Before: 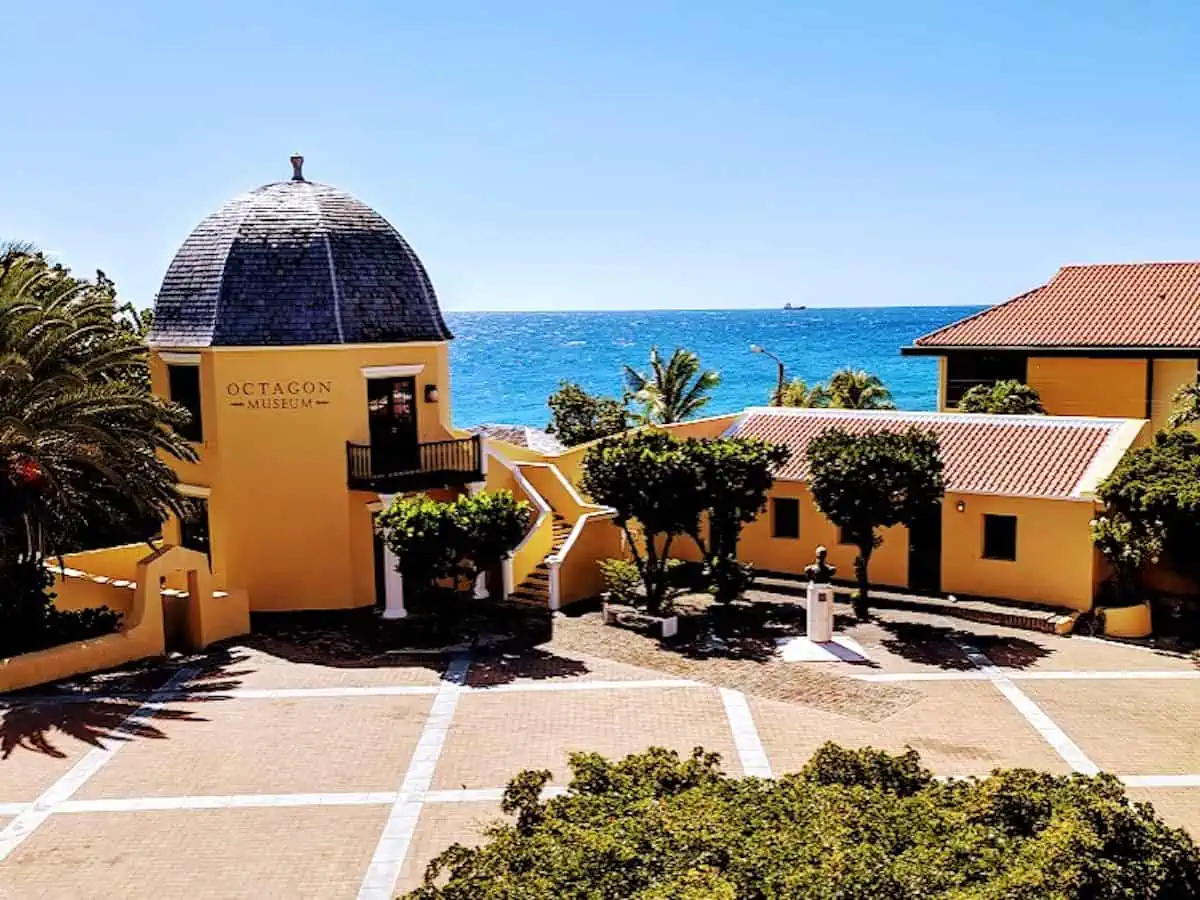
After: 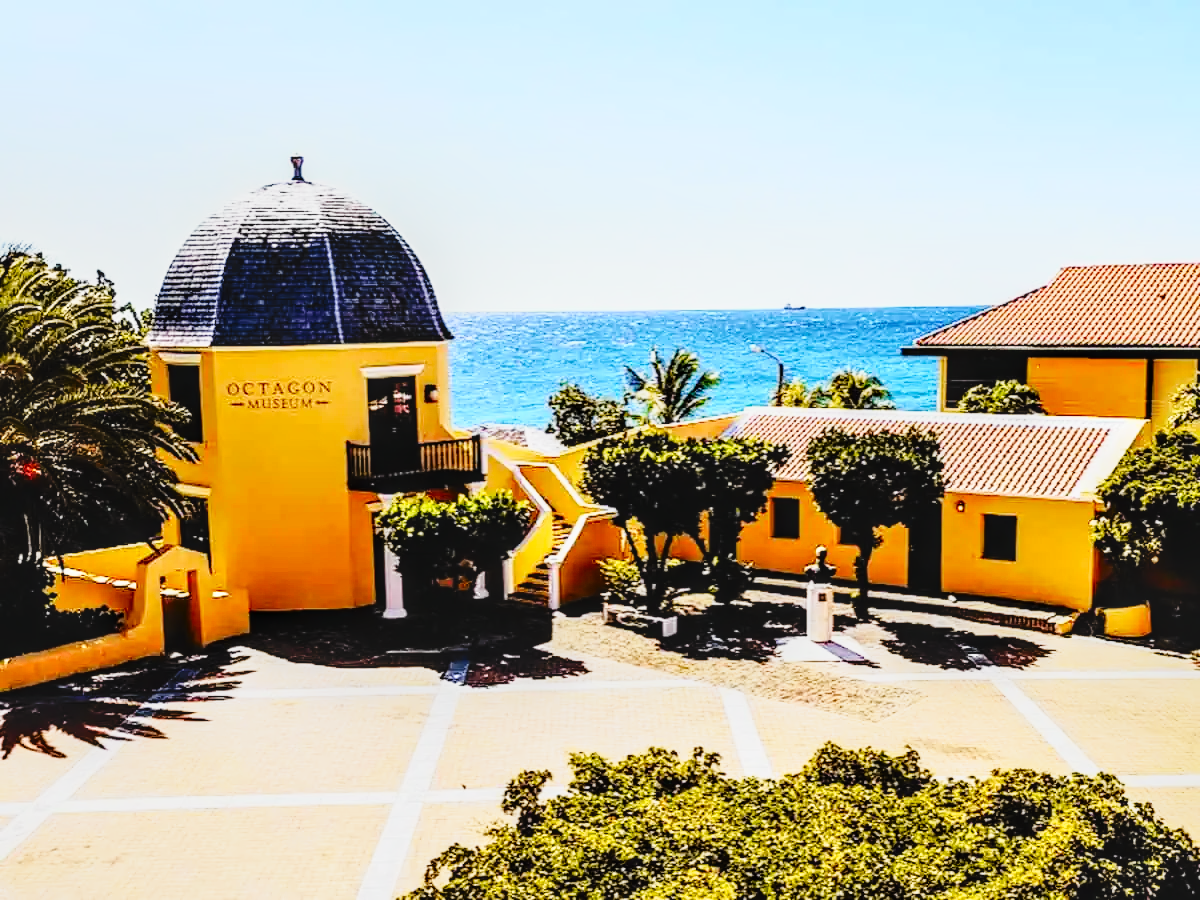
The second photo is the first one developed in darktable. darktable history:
local contrast: detail 130%
tone curve: curves: ch0 [(0, 0.013) (0.129, 0.1) (0.327, 0.382) (0.489, 0.573) (0.66, 0.748) (0.858, 0.926) (1, 0.977)]; ch1 [(0, 0) (0.353, 0.344) (0.45, 0.46) (0.498, 0.498) (0.521, 0.512) (0.563, 0.559) (0.592, 0.578) (0.647, 0.657) (1, 1)]; ch2 [(0, 0) (0.333, 0.346) (0.375, 0.375) (0.424, 0.43) (0.476, 0.492) (0.502, 0.502) (0.524, 0.531) (0.579, 0.61) (0.612, 0.644) (0.66, 0.715) (1, 1)], color space Lab, independent channels, preserve colors none
base curve: curves: ch0 [(0, 0) (0.036, 0.025) (0.121, 0.166) (0.206, 0.329) (0.605, 0.79) (1, 1)], preserve colors none
